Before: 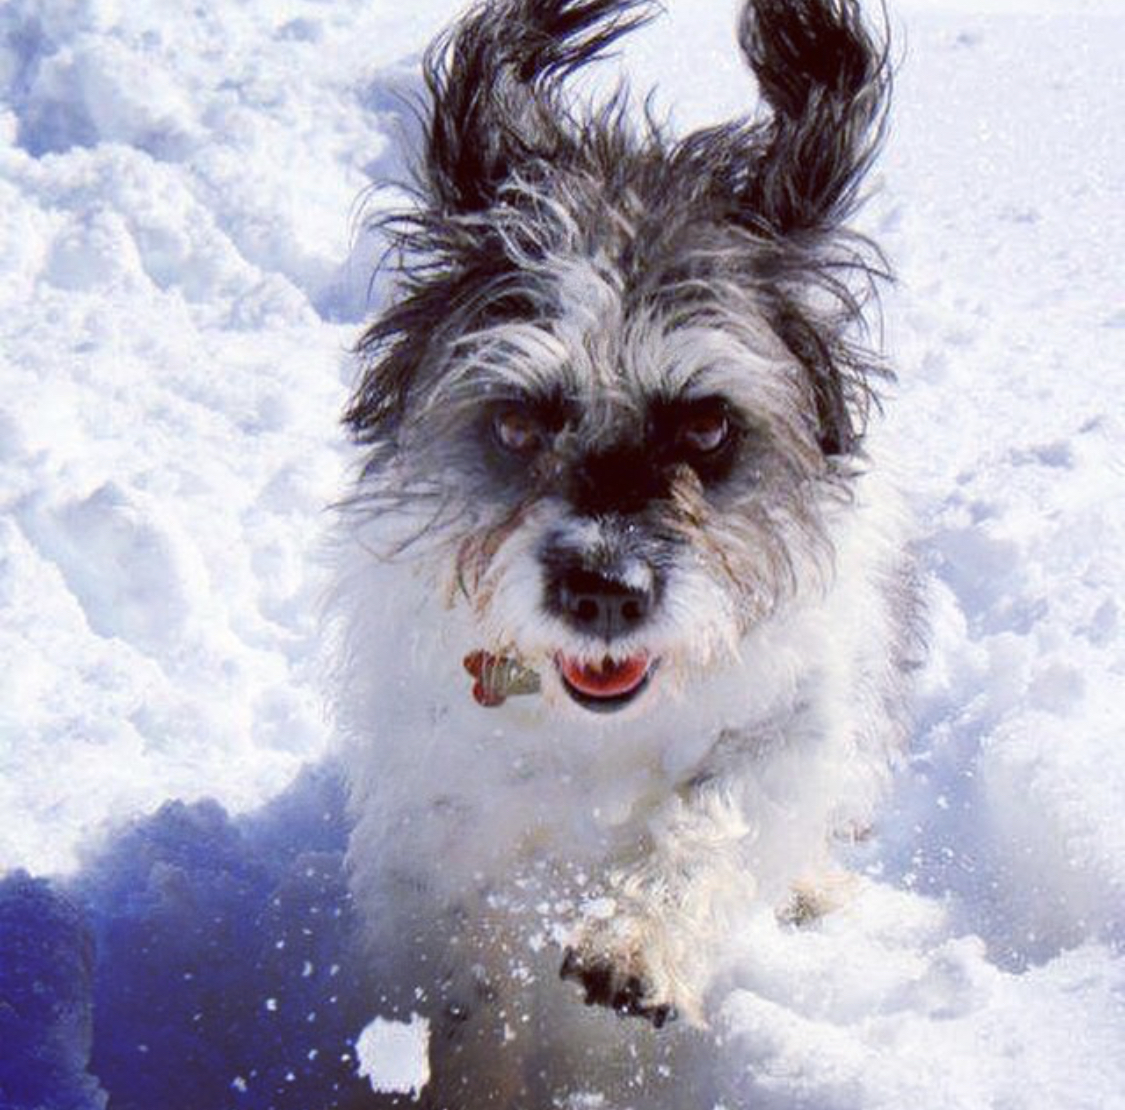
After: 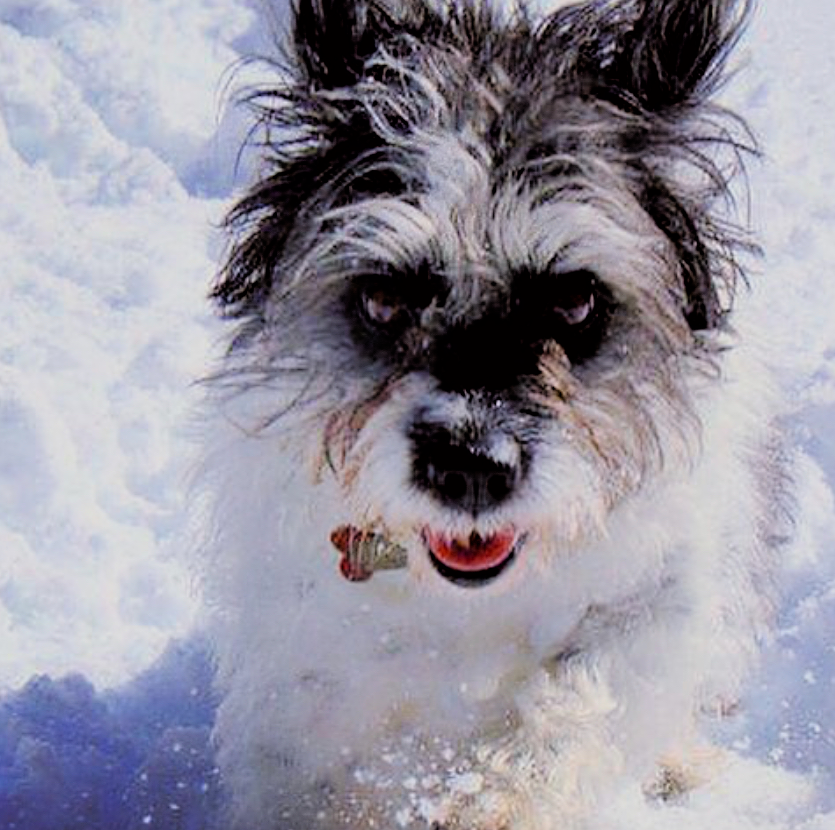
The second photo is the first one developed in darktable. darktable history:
filmic rgb: black relative exposure -3.82 EV, white relative exposure 3.49 EV, hardness 2.55, contrast 1.104, color science v6 (2022)
exposure: exposure -0.172 EV, compensate highlight preservation false
crop and rotate: left 11.903%, top 11.331%, right 13.862%, bottom 13.841%
sharpen: on, module defaults
